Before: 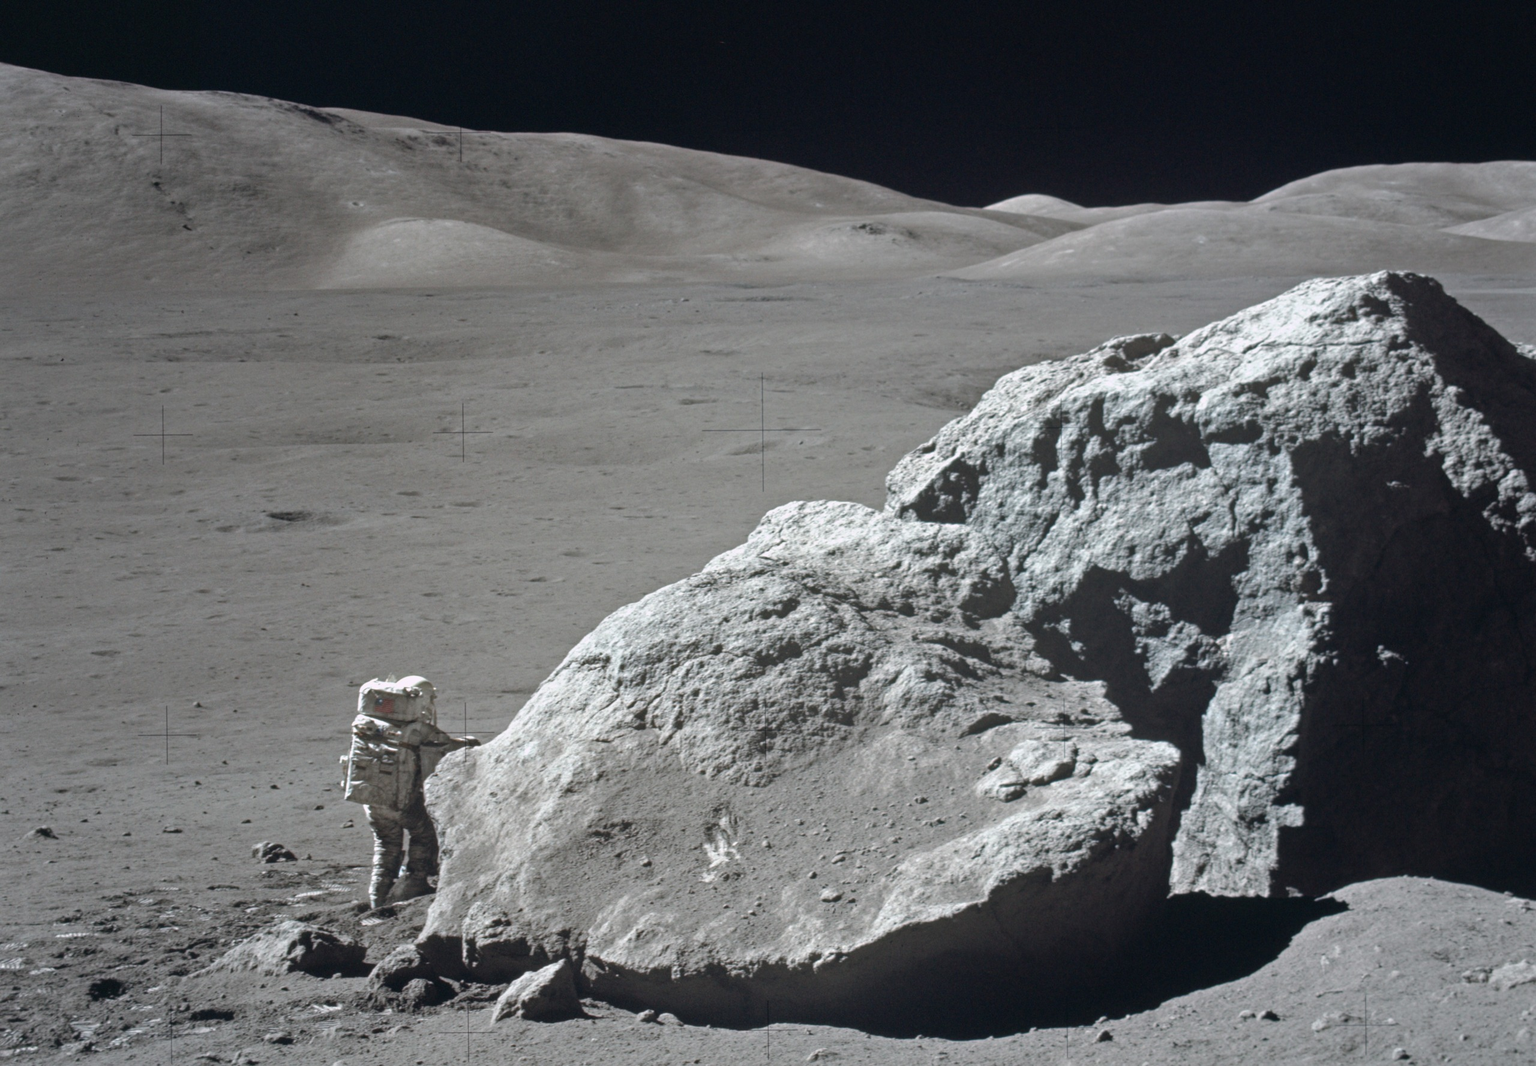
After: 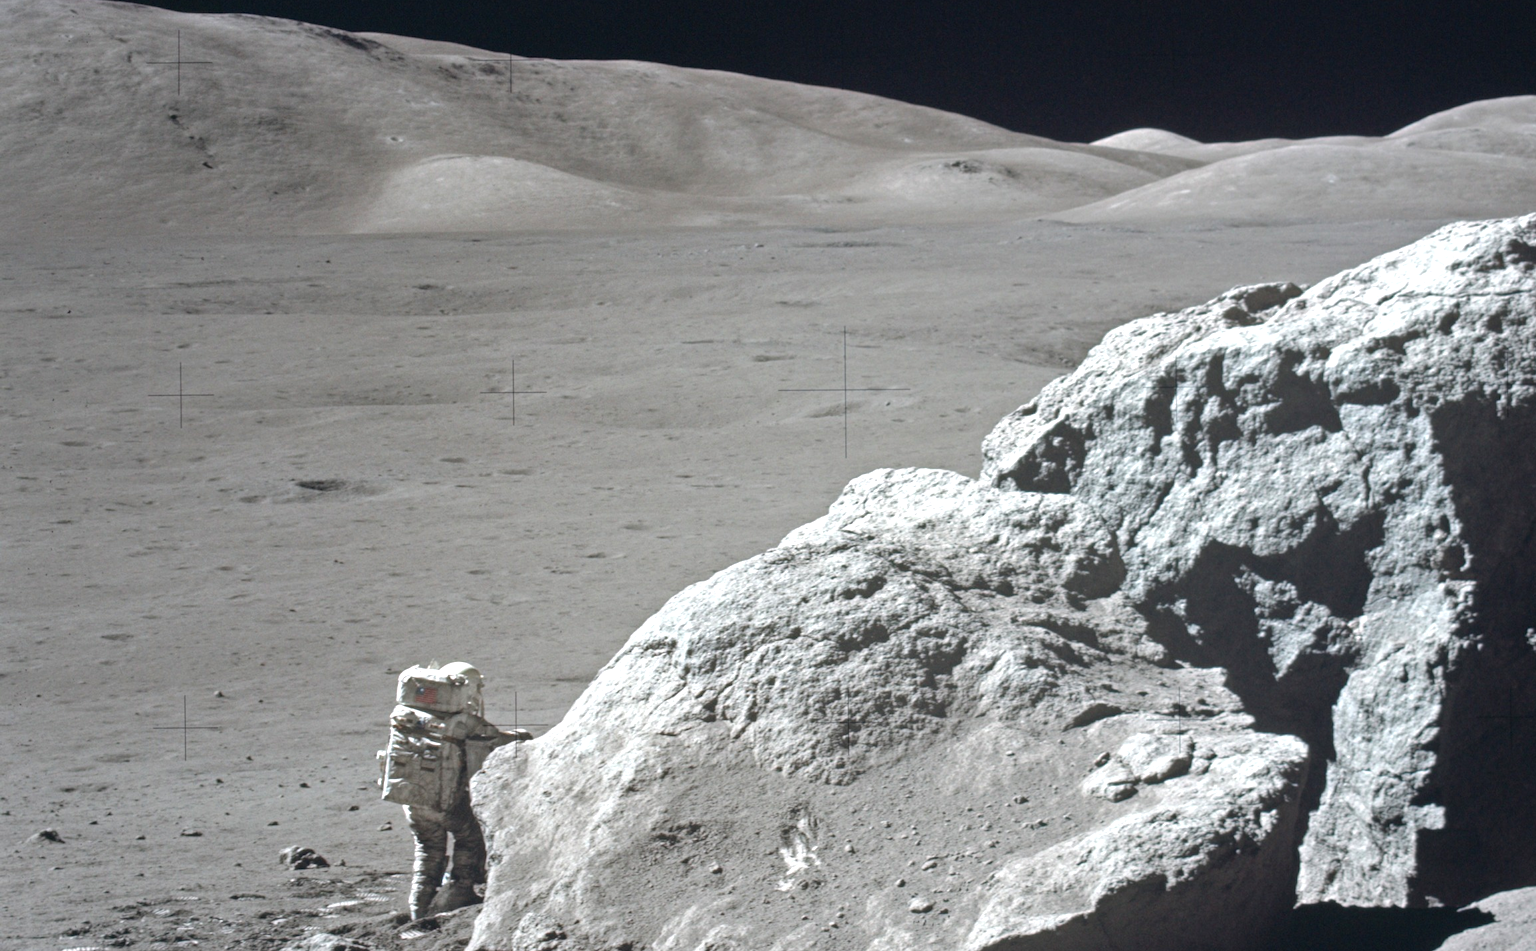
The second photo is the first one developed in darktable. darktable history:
crop: top 7.416%, right 9.751%, bottom 12%
exposure: exposure 0.511 EV, compensate exposure bias true, compensate highlight preservation false
